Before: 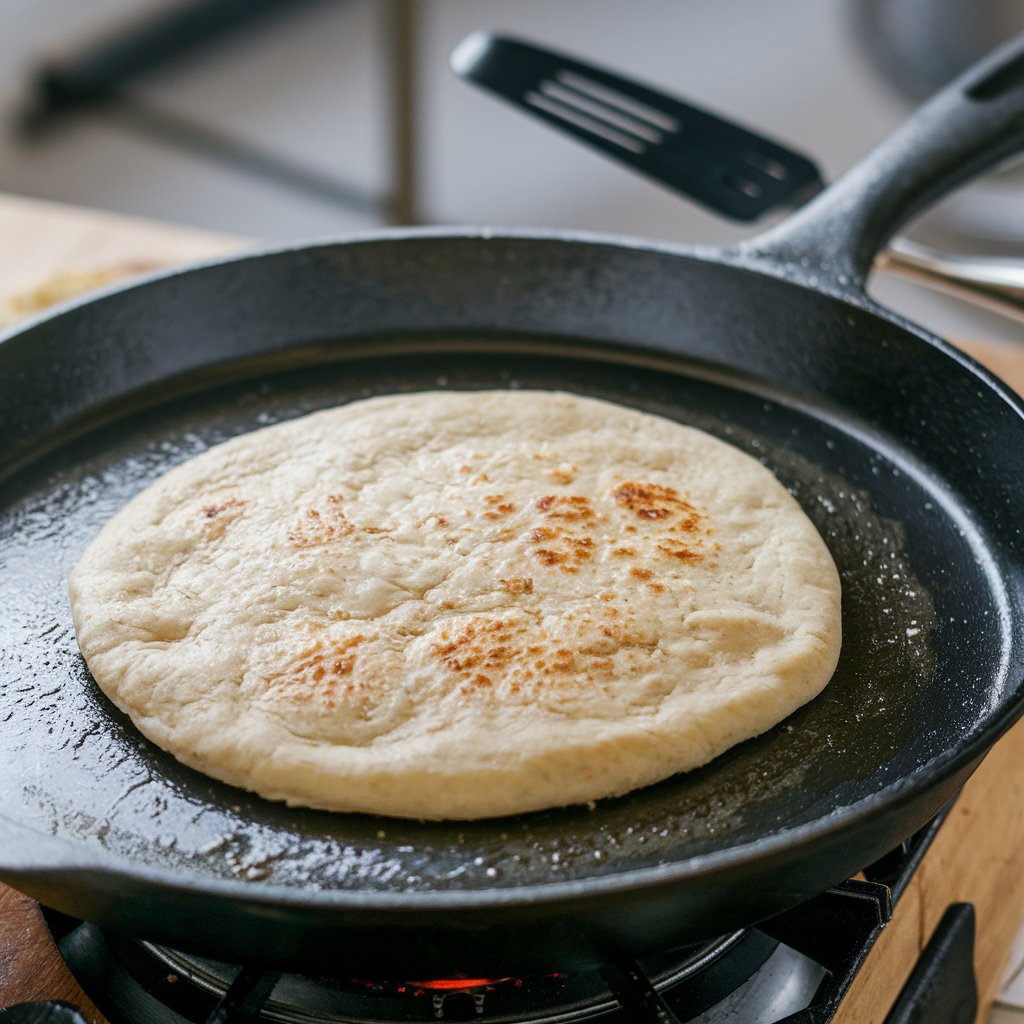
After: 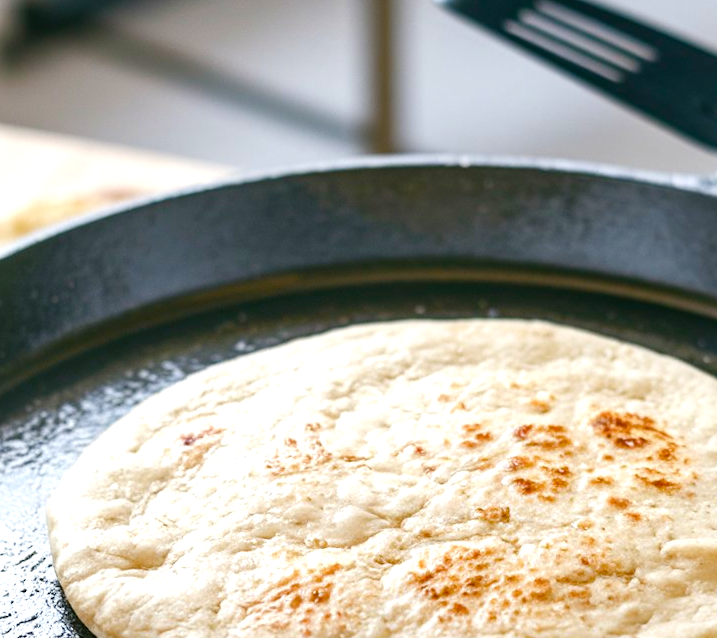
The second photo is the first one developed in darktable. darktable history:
crop and rotate: angle -4.99°, left 2.122%, top 6.945%, right 27.566%, bottom 30.519%
exposure: exposure 0.207 EV, compensate highlight preservation false
rotate and perspective: rotation -4.86°, automatic cropping off
color balance rgb: perceptual saturation grading › global saturation 25%, perceptual saturation grading › highlights -50%, perceptual saturation grading › shadows 30%, perceptual brilliance grading › global brilliance 12%, global vibrance 20%
